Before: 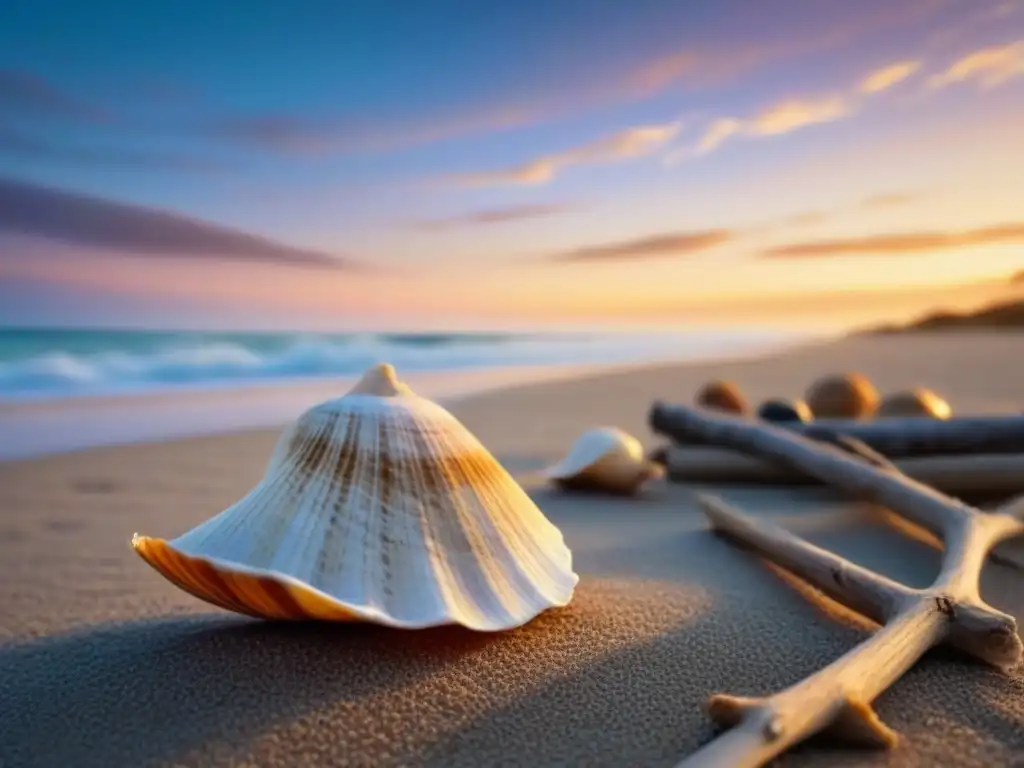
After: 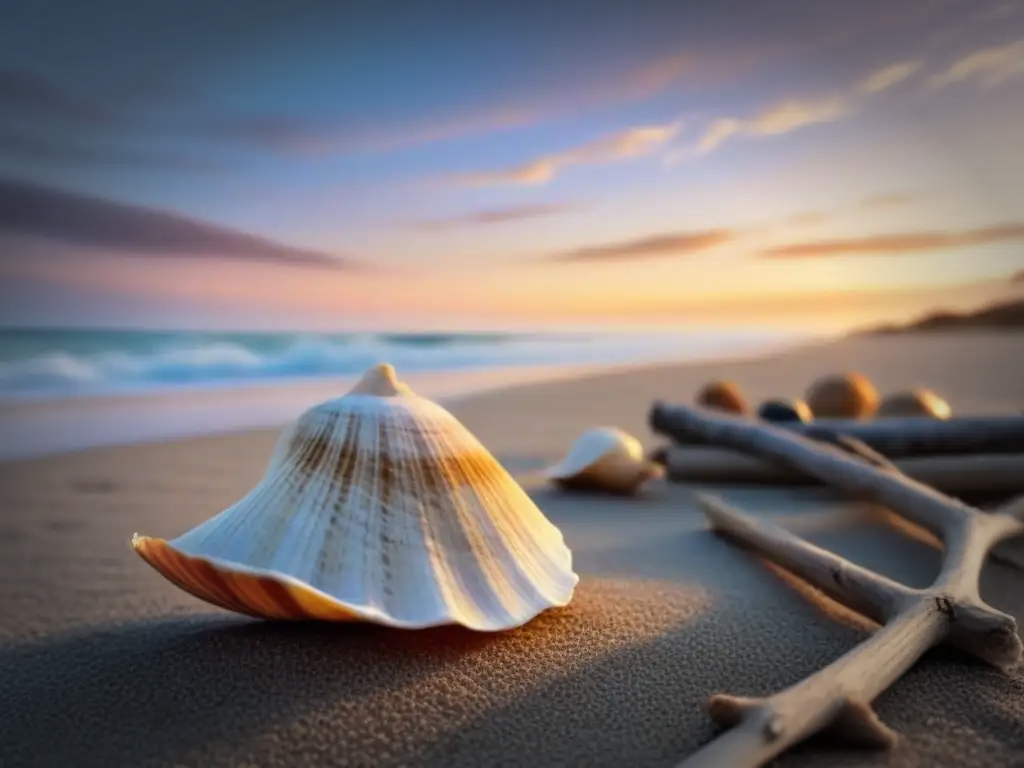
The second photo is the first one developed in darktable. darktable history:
vignetting: fall-off start 66.8%, fall-off radius 39.73%, automatic ratio true, width/height ratio 0.677
shadows and highlights: radius 335.97, shadows 65.17, highlights 6.4, compress 87.73%, soften with gaussian
